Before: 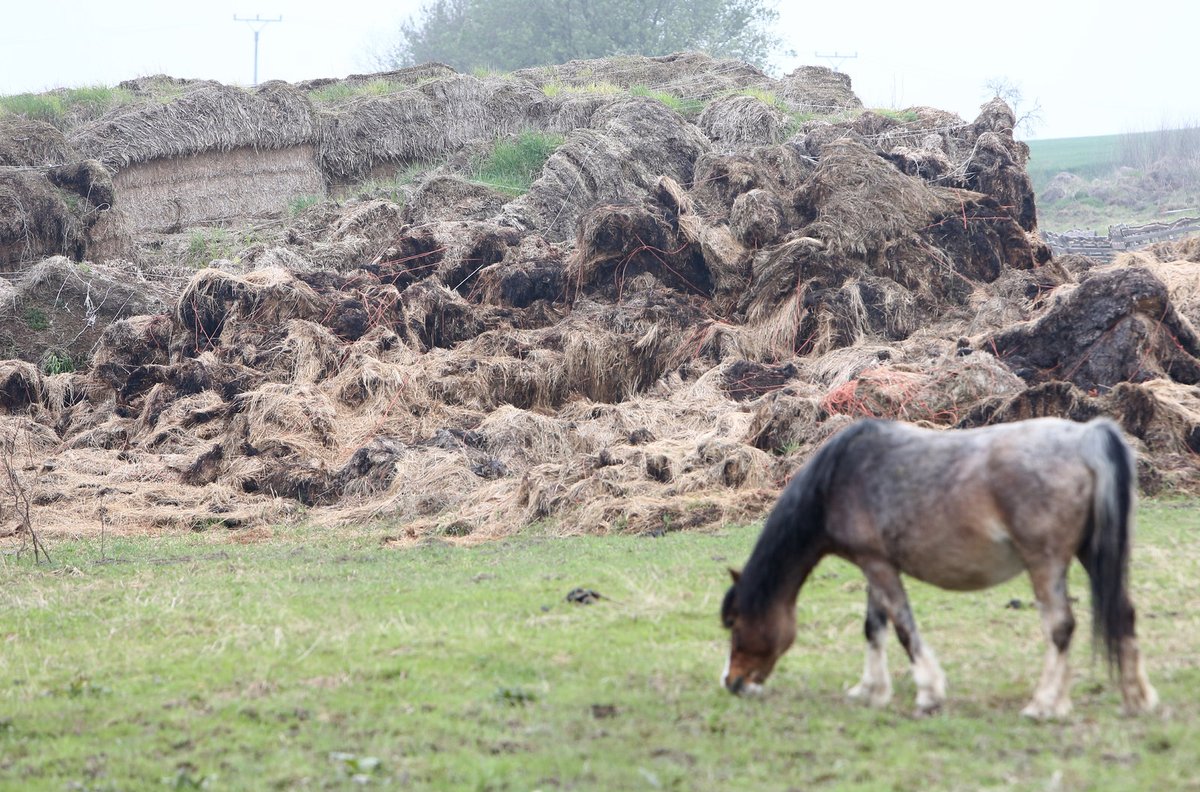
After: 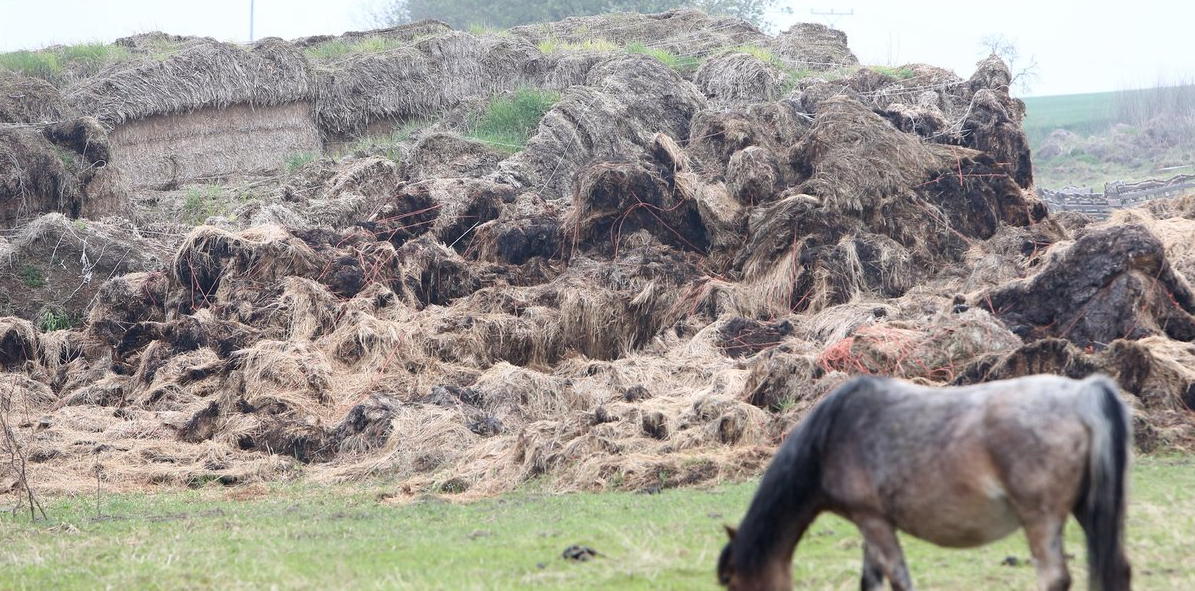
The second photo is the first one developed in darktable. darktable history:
crop: left 0.334%, top 5.539%, bottom 19.826%
